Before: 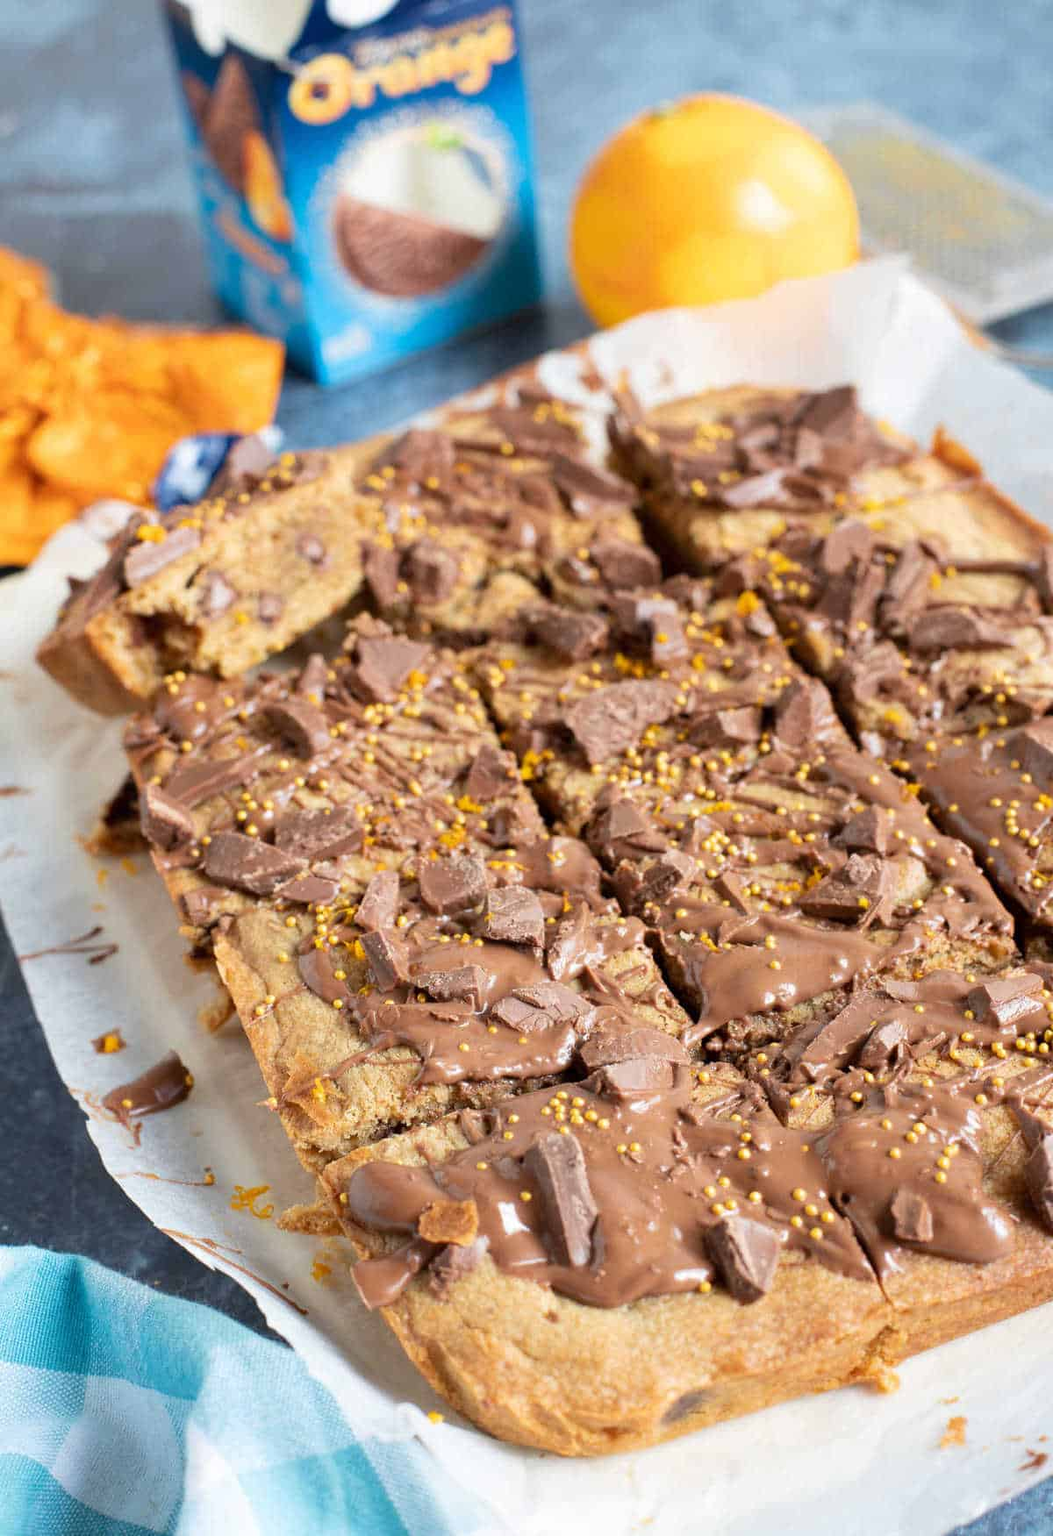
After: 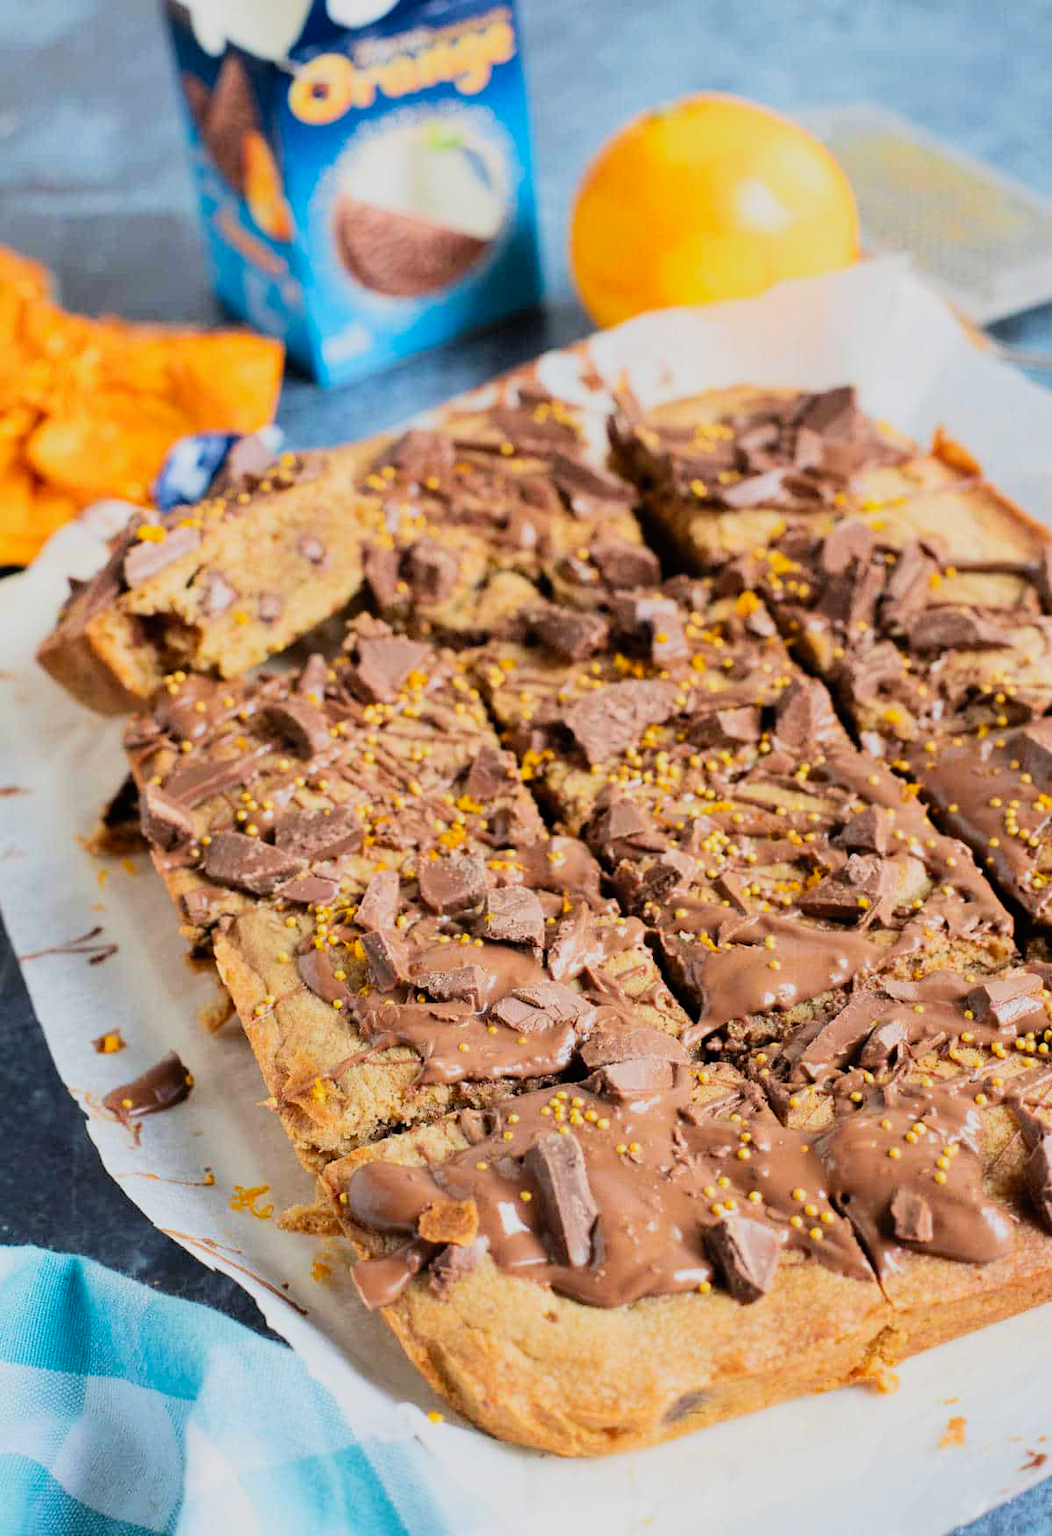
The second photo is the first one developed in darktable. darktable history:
exposure: exposure -0.49 EV, compensate exposure bias true, compensate highlight preservation false
color correction: highlights b* 0.027, saturation 1.08
filmic rgb: black relative exposure -7.65 EV, white relative exposure 4.56 EV, hardness 3.61, contrast 1.056
contrast brightness saturation: contrast 0.197, brightness 0.164, saturation 0.224
